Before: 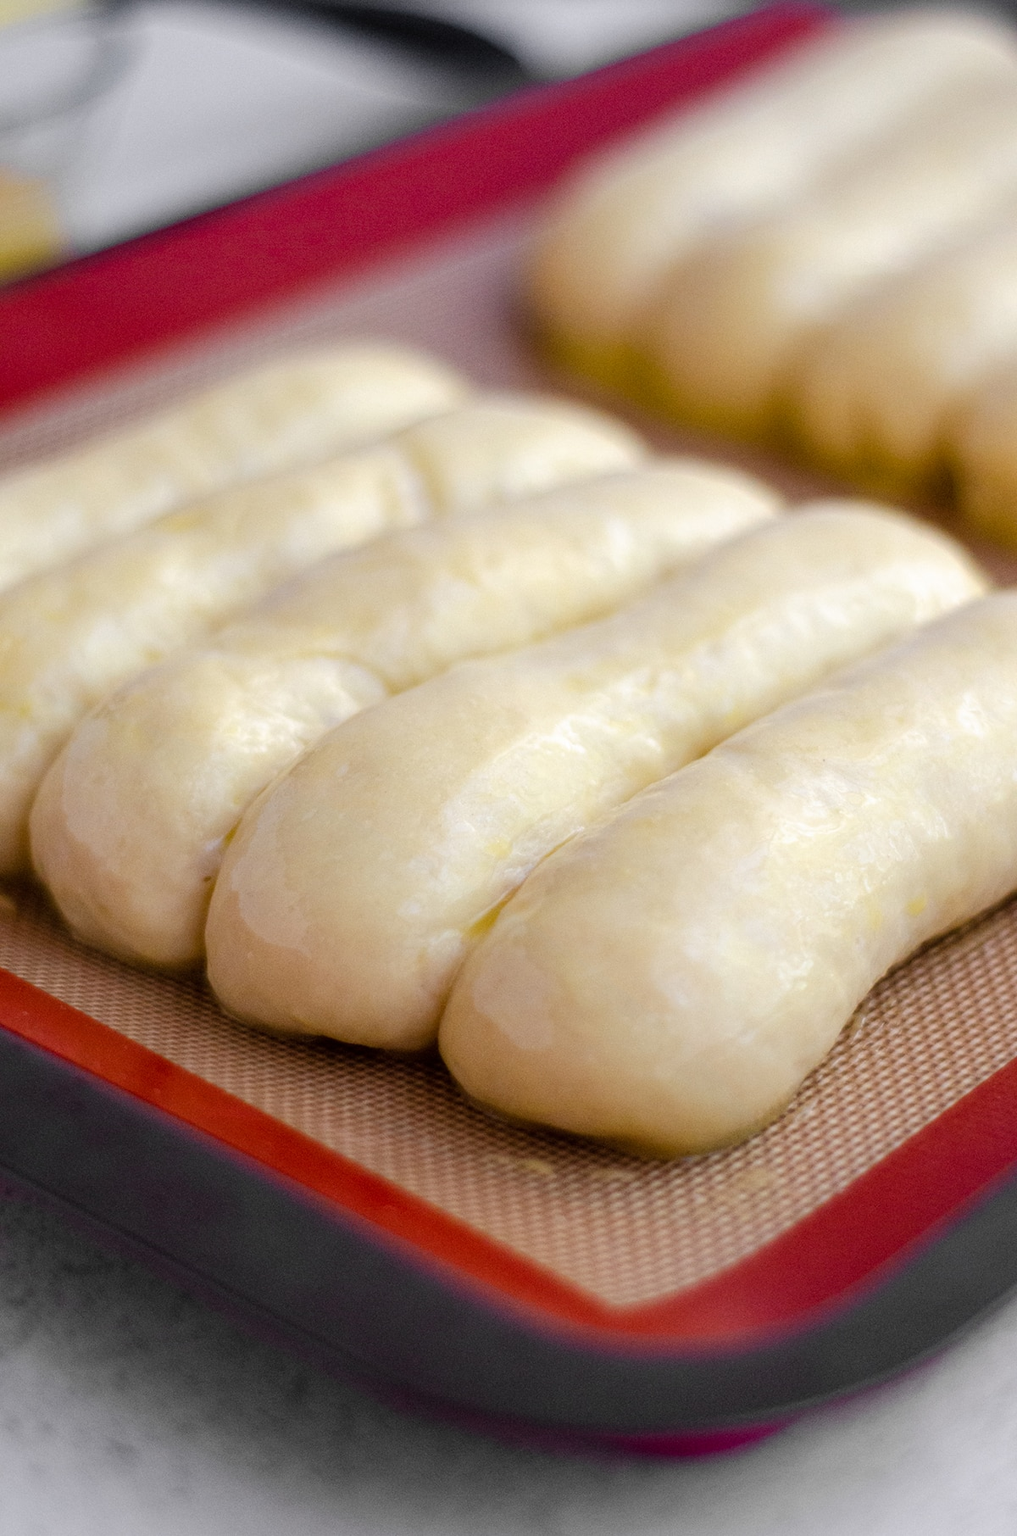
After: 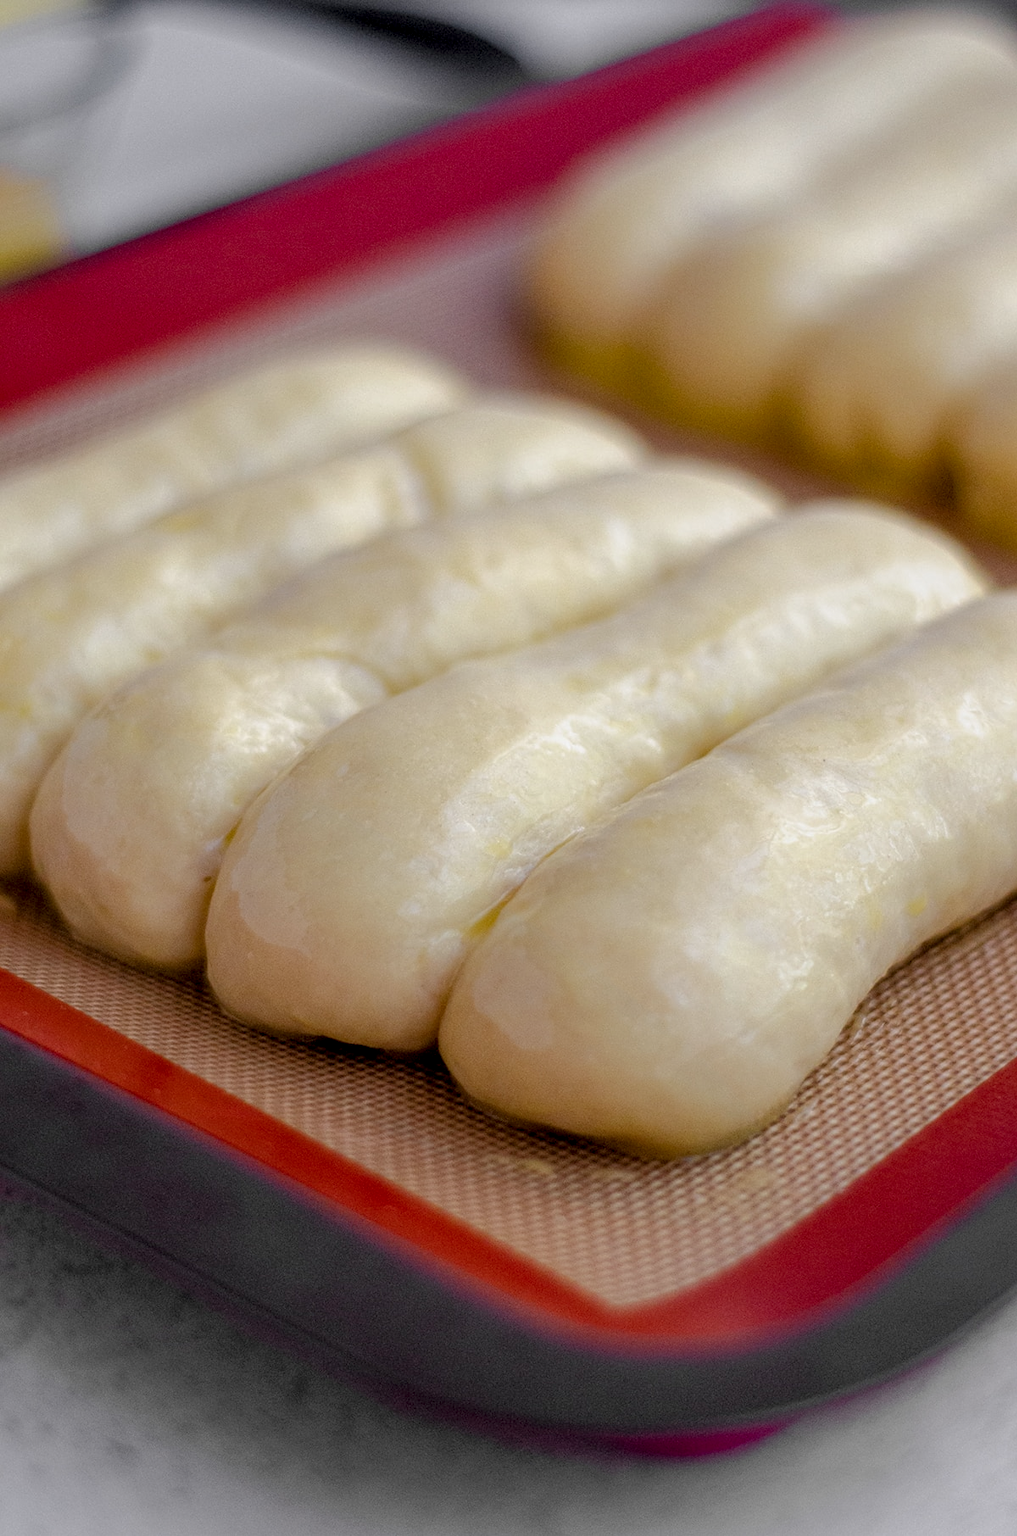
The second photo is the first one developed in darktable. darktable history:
tone equalizer: -8 EV 0.281 EV, -7 EV 0.378 EV, -6 EV 0.409 EV, -5 EV 0.225 EV, -3 EV -0.271 EV, -2 EV -0.446 EV, -1 EV -0.416 EV, +0 EV -0.245 EV, edges refinement/feathering 500, mask exposure compensation -1.57 EV, preserve details no
sharpen: amount 0.208
tone curve: curves: ch0 [(0, 0) (0.003, 0.003) (0.011, 0.011) (0.025, 0.025) (0.044, 0.044) (0.069, 0.069) (0.1, 0.099) (0.136, 0.135) (0.177, 0.176) (0.224, 0.223) (0.277, 0.275) (0.335, 0.333) (0.399, 0.396) (0.468, 0.465) (0.543, 0.546) (0.623, 0.625) (0.709, 0.711) (0.801, 0.802) (0.898, 0.898) (1, 1)], color space Lab, independent channels, preserve colors none
local contrast: detail 130%
